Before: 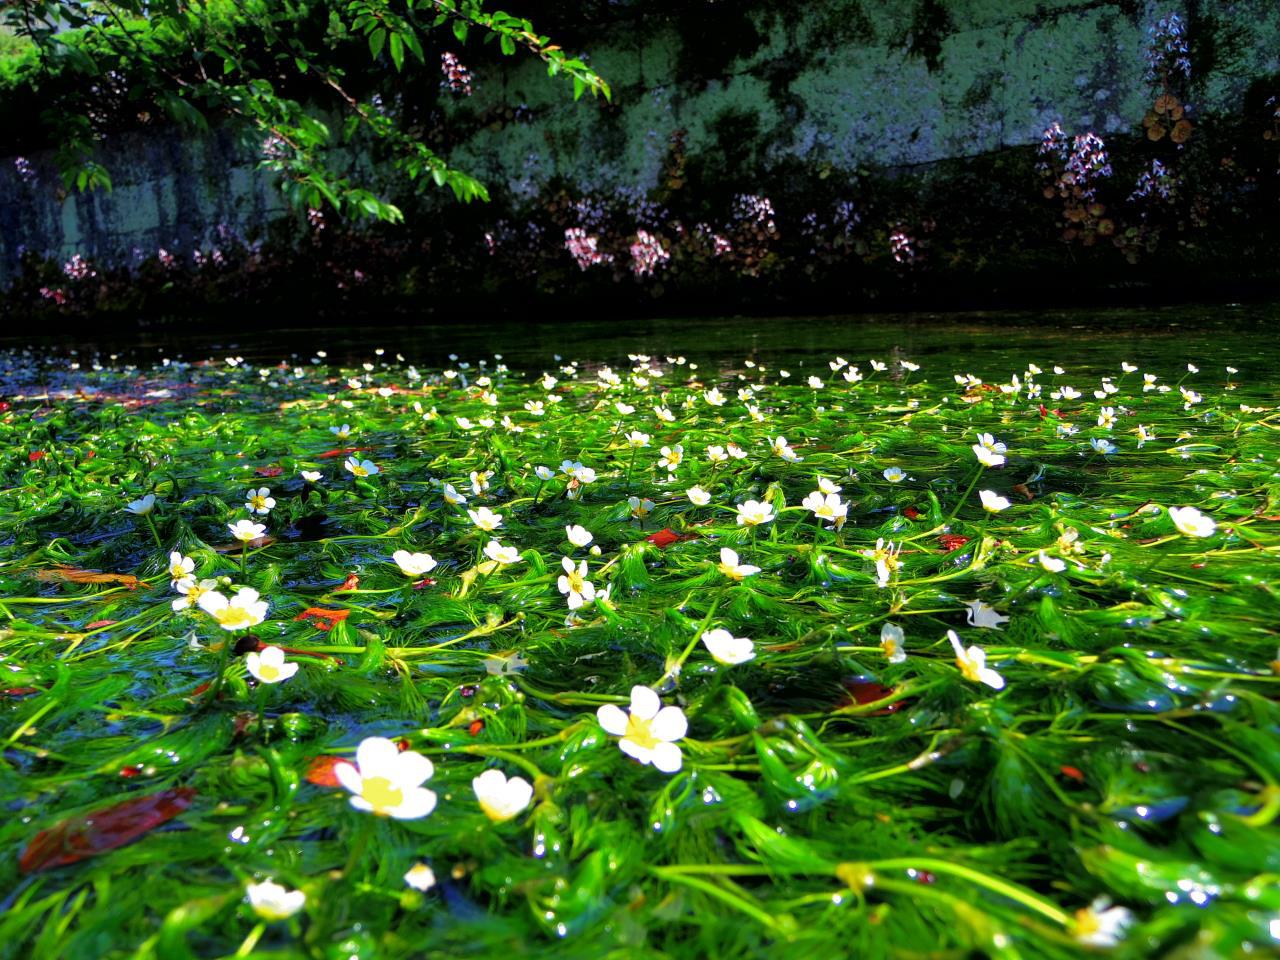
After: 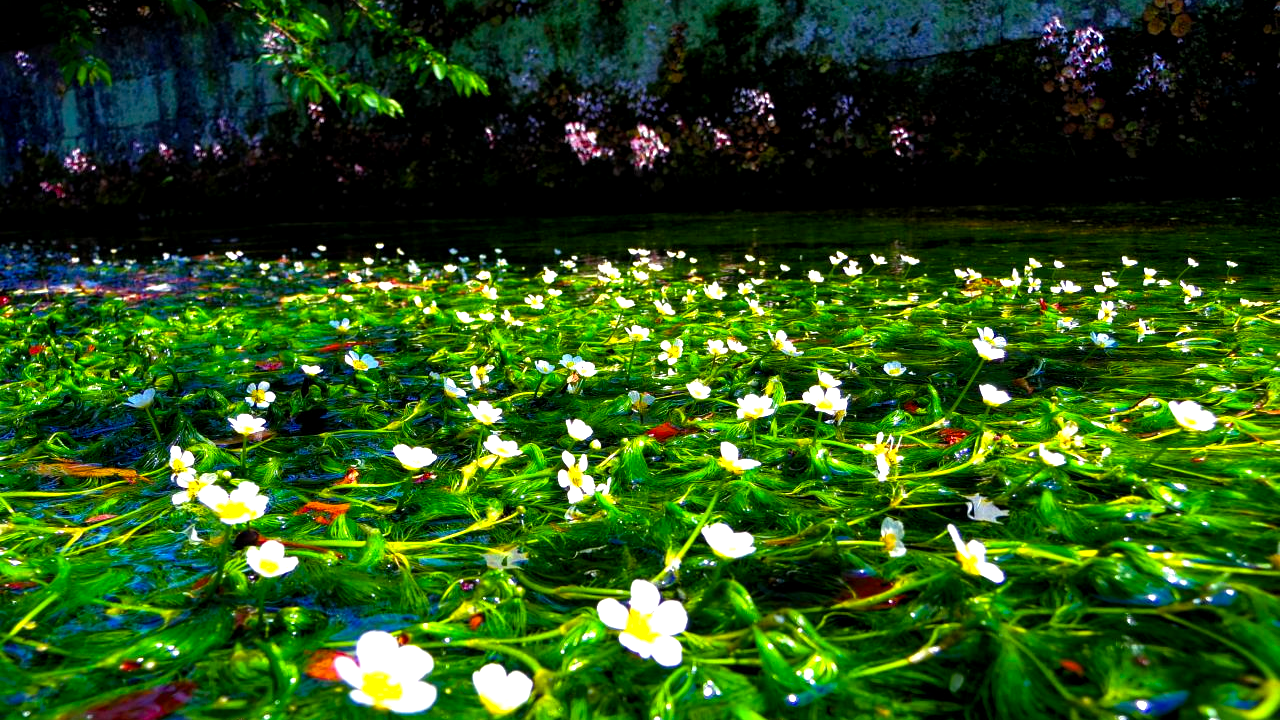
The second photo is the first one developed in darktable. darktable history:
crop: top 11.055%, bottom 13.889%
tone equalizer: on, module defaults
local contrast: highlights 101%, shadows 97%, detail 119%, midtone range 0.2
color balance rgb: linear chroma grading › global chroma 16.647%, perceptual saturation grading › global saturation 20.111%, perceptual saturation grading › highlights -19.783%, perceptual saturation grading › shadows 29.324%, perceptual brilliance grading › global brilliance 14.835%, perceptual brilliance grading › shadows -35.755%
